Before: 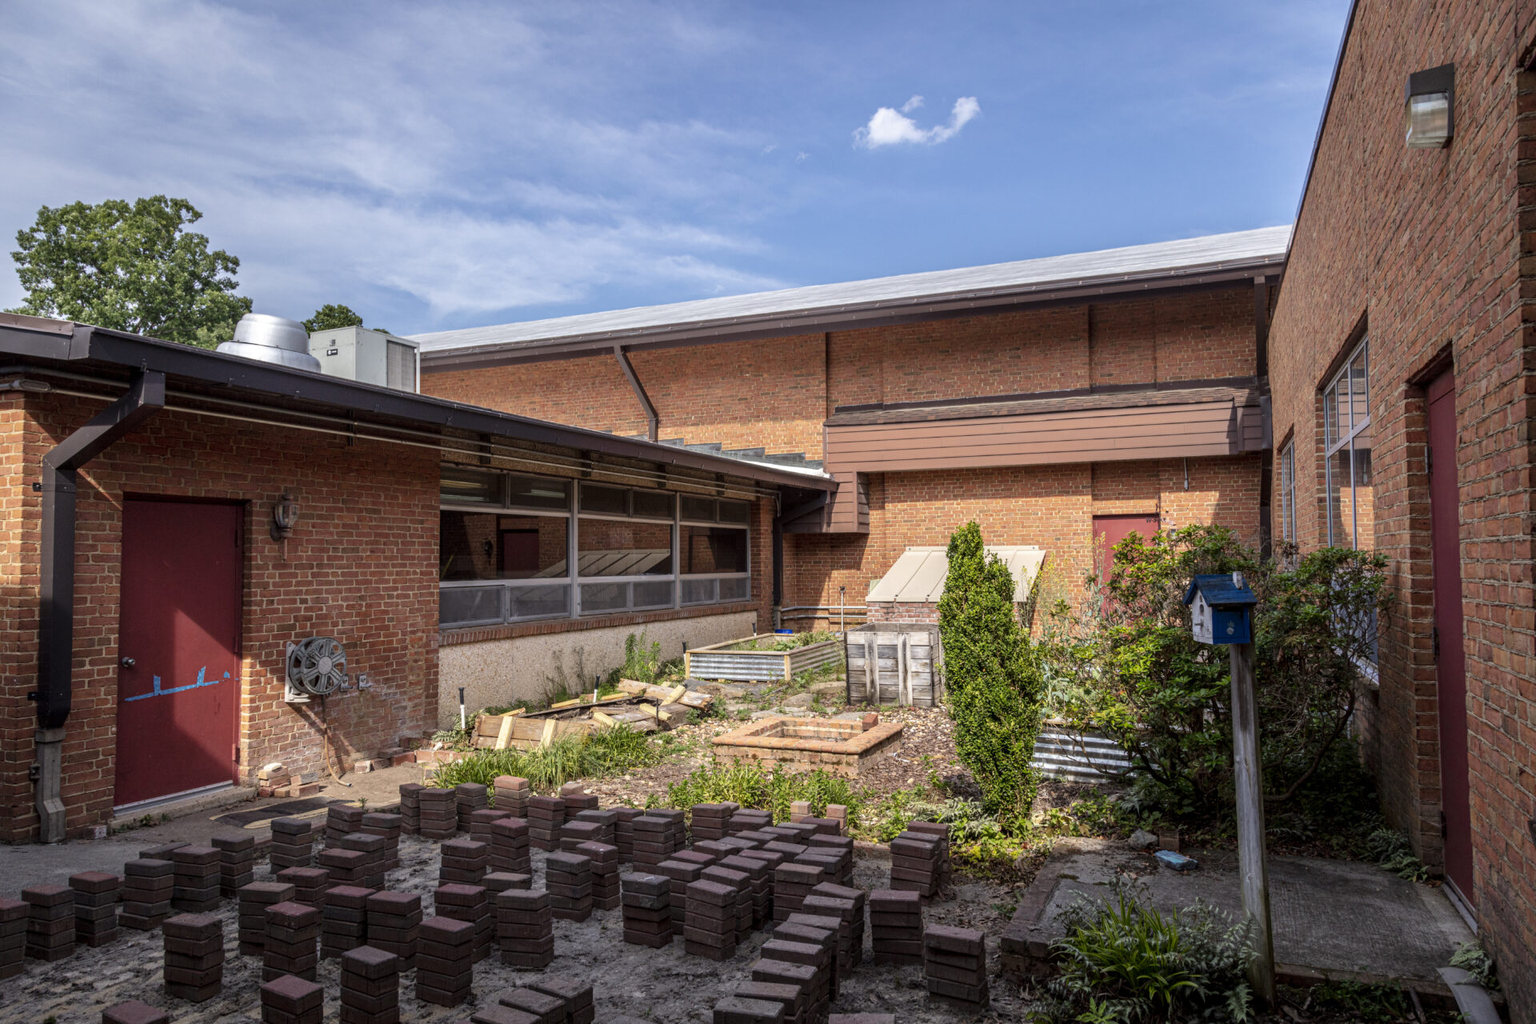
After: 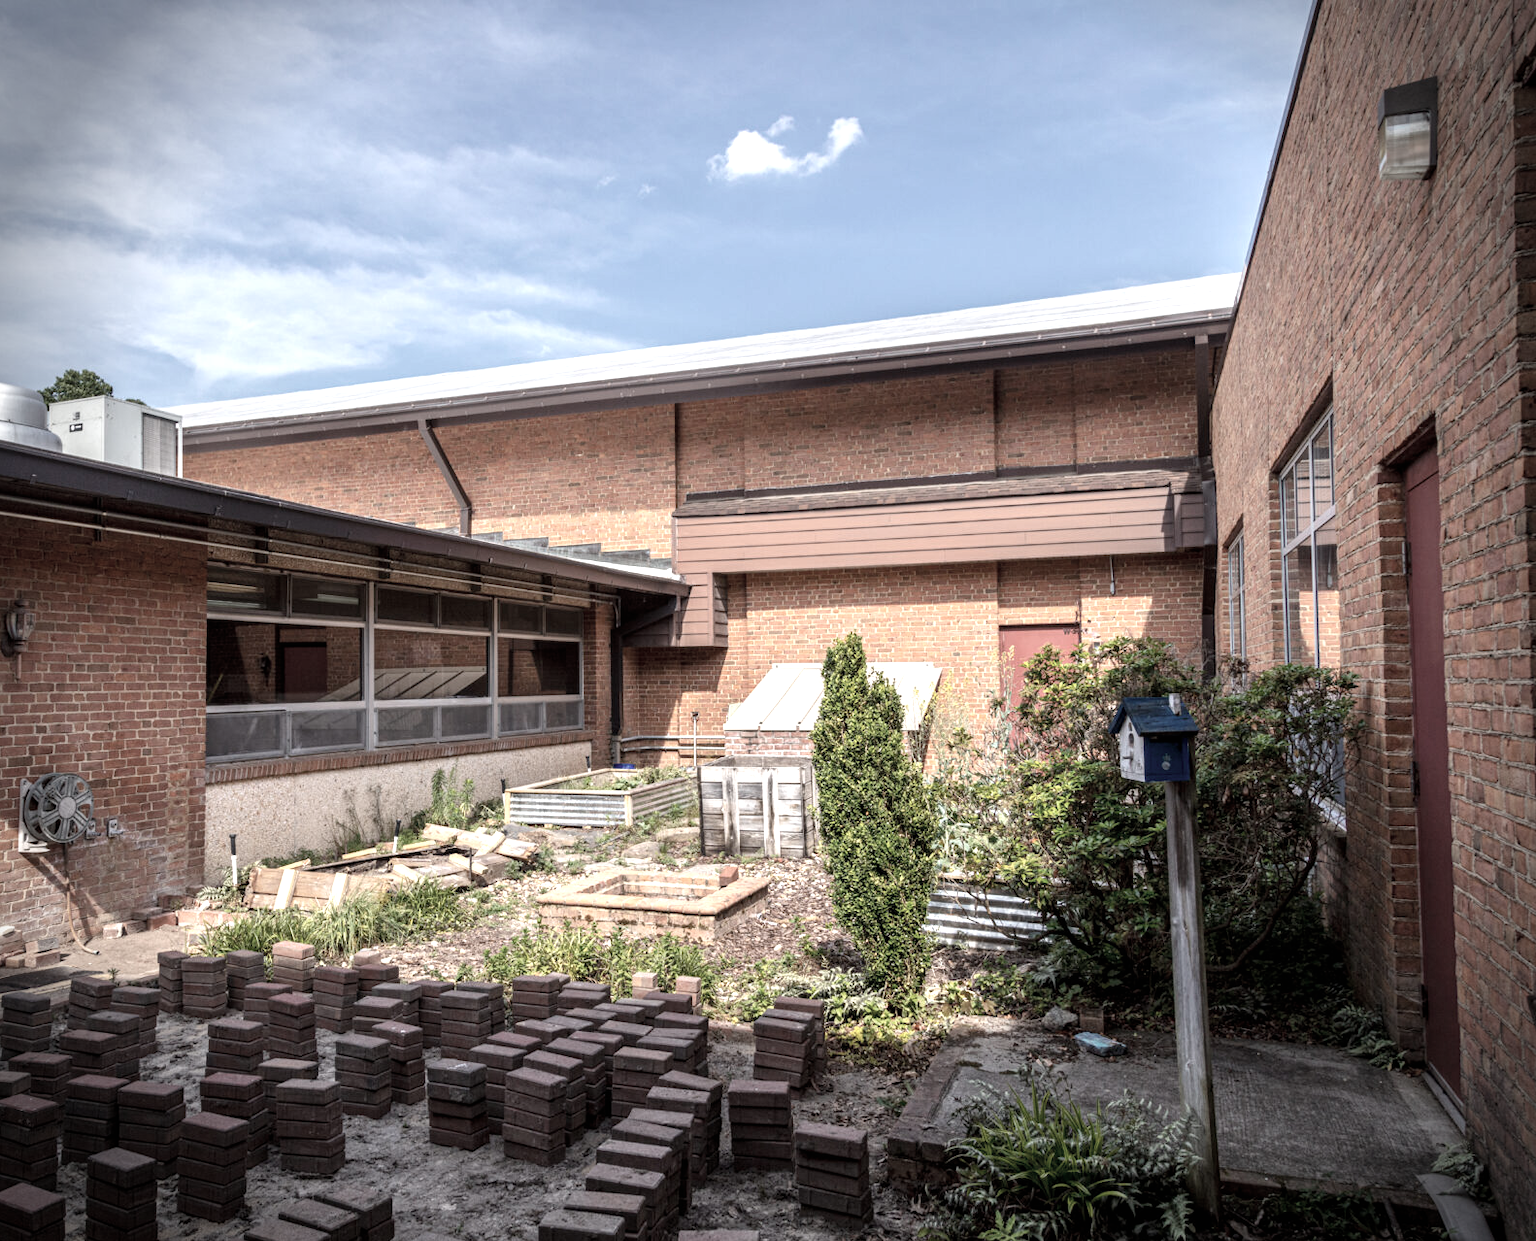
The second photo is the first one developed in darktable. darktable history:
exposure: black level correction 0, exposure 0.703 EV, compensate exposure bias true, compensate highlight preservation false
vignetting: fall-off start 88.1%, fall-off radius 25.29%, brightness -0.583, saturation -0.113
crop: left 17.561%, bottom 0.048%
color correction: highlights b* 0.063, saturation 0.508
